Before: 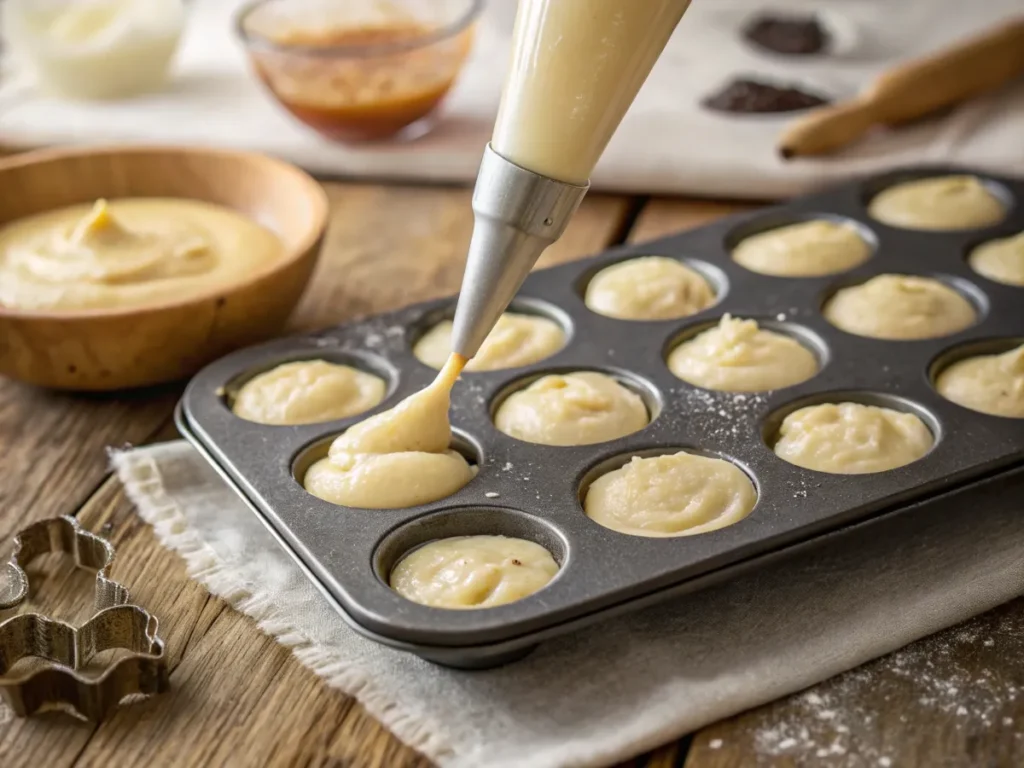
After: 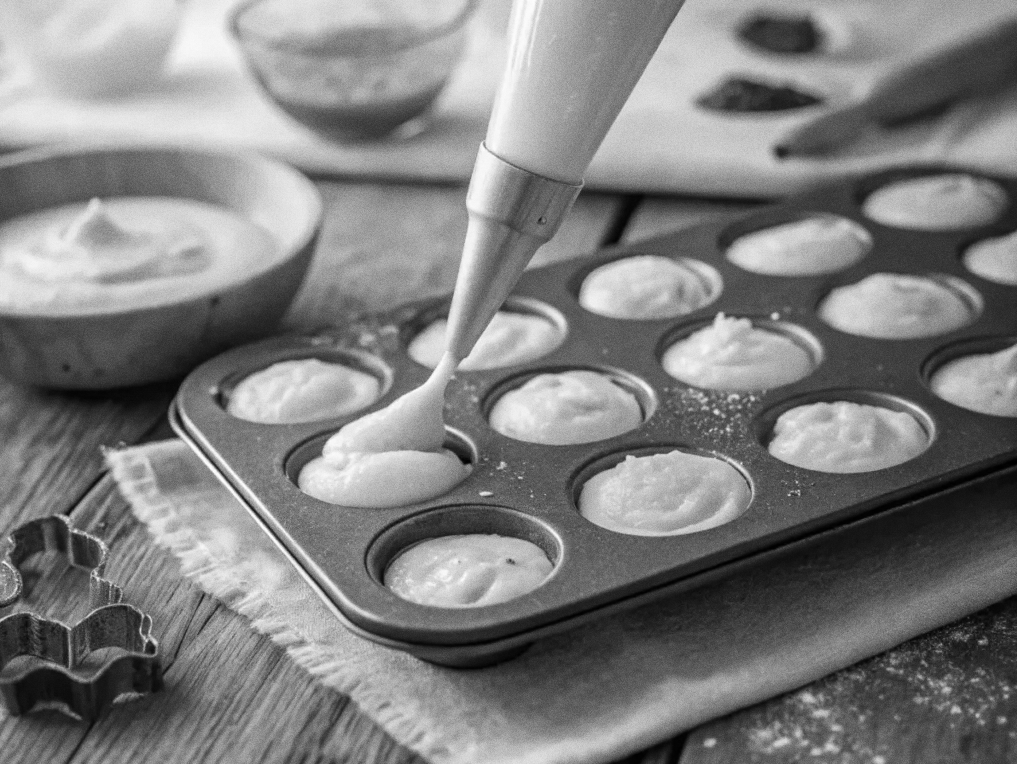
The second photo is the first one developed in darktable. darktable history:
white balance: red 0.931, blue 1.11
monochrome: a 2.21, b -1.33, size 2.2
crop and rotate: left 0.614%, top 0.179%, bottom 0.309%
contrast brightness saturation: saturation -0.05
grain: coarseness 0.47 ISO
